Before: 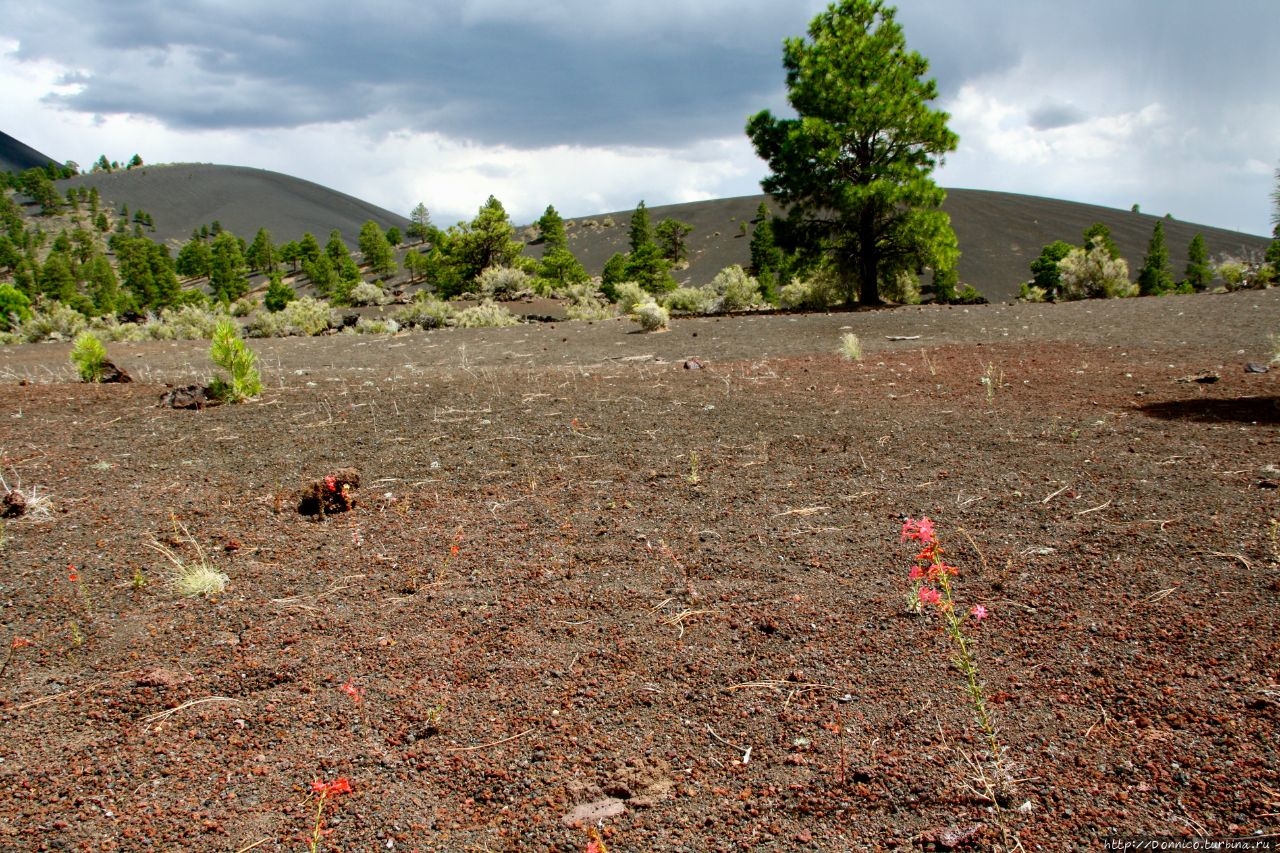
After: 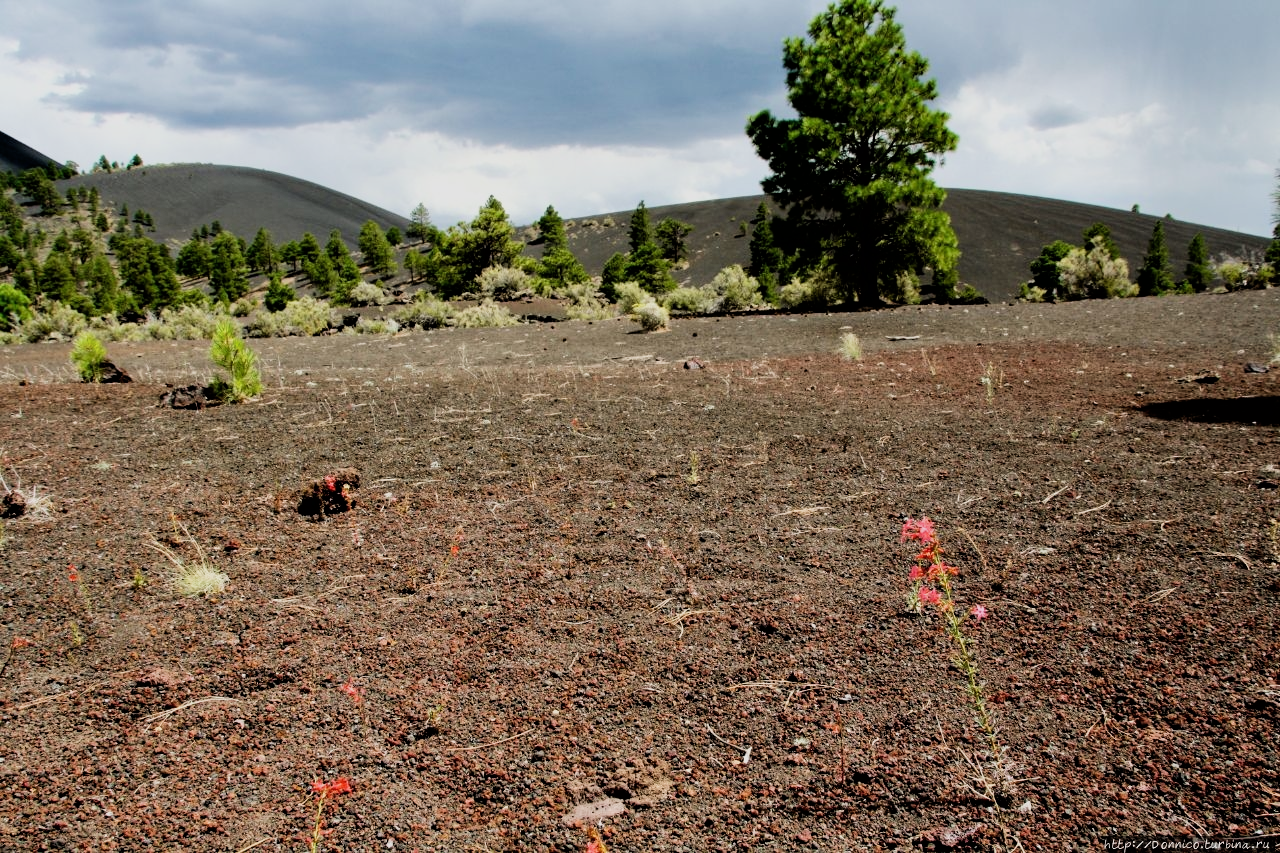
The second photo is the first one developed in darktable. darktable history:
filmic rgb: black relative exposure -5.11 EV, white relative exposure 3.95 EV, hardness 2.89, contrast 1.3, highlights saturation mix -29.46%
